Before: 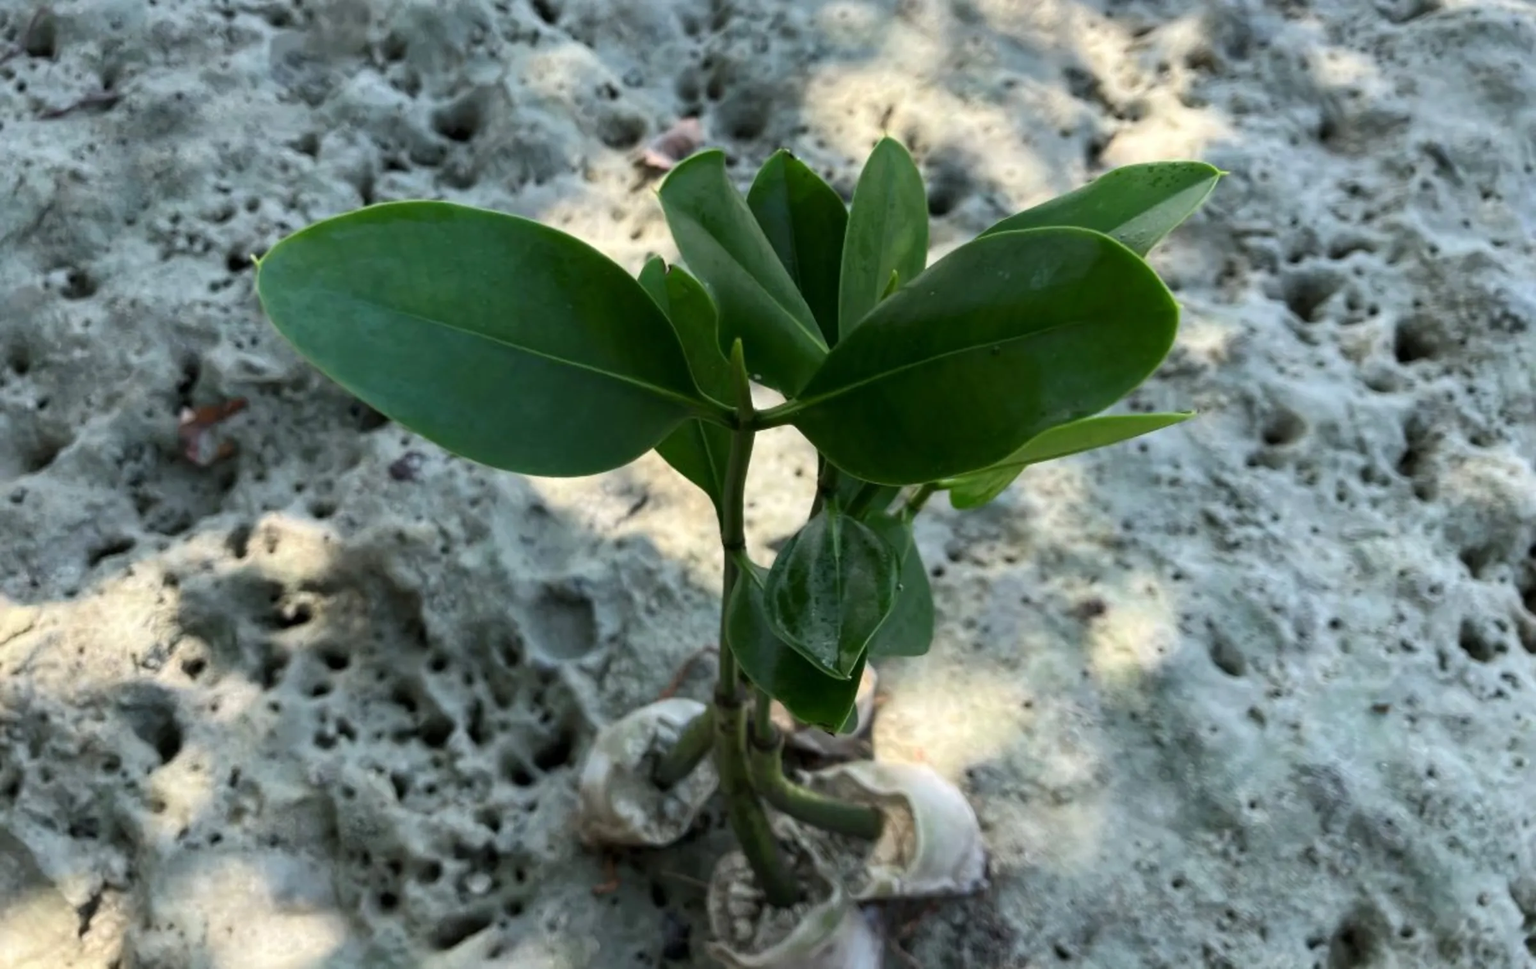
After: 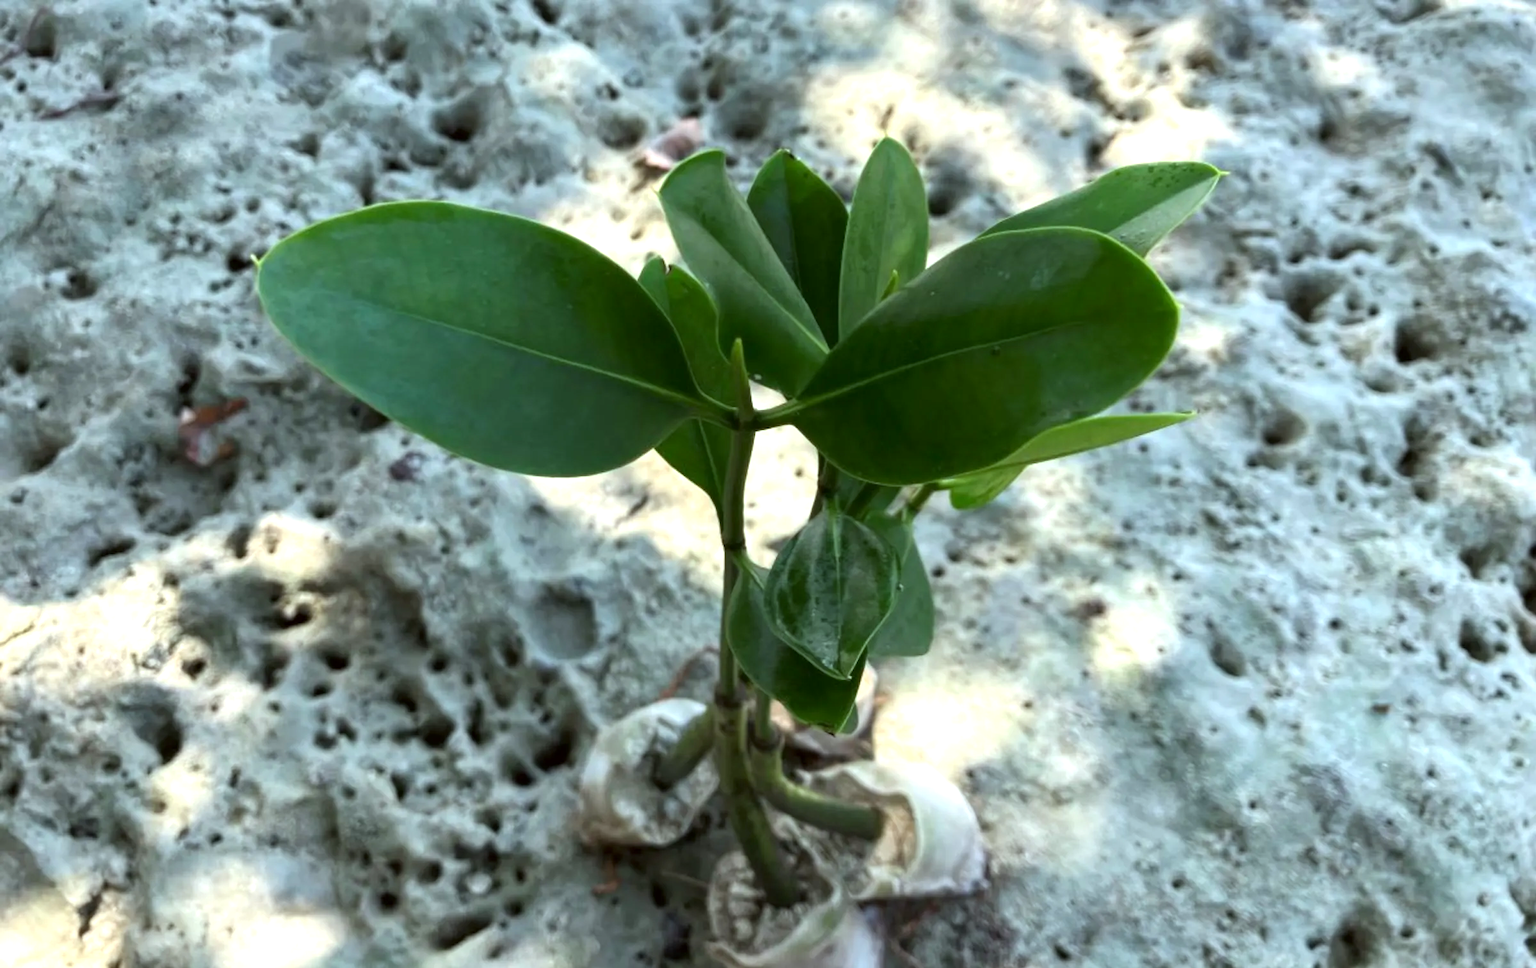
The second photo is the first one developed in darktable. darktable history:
color correction: highlights a* -2.85, highlights b* -2.47, shadows a* 2, shadows b* 2.69
tone equalizer: -7 EV 0.135 EV
exposure: exposure 0.601 EV, compensate highlight preservation false
